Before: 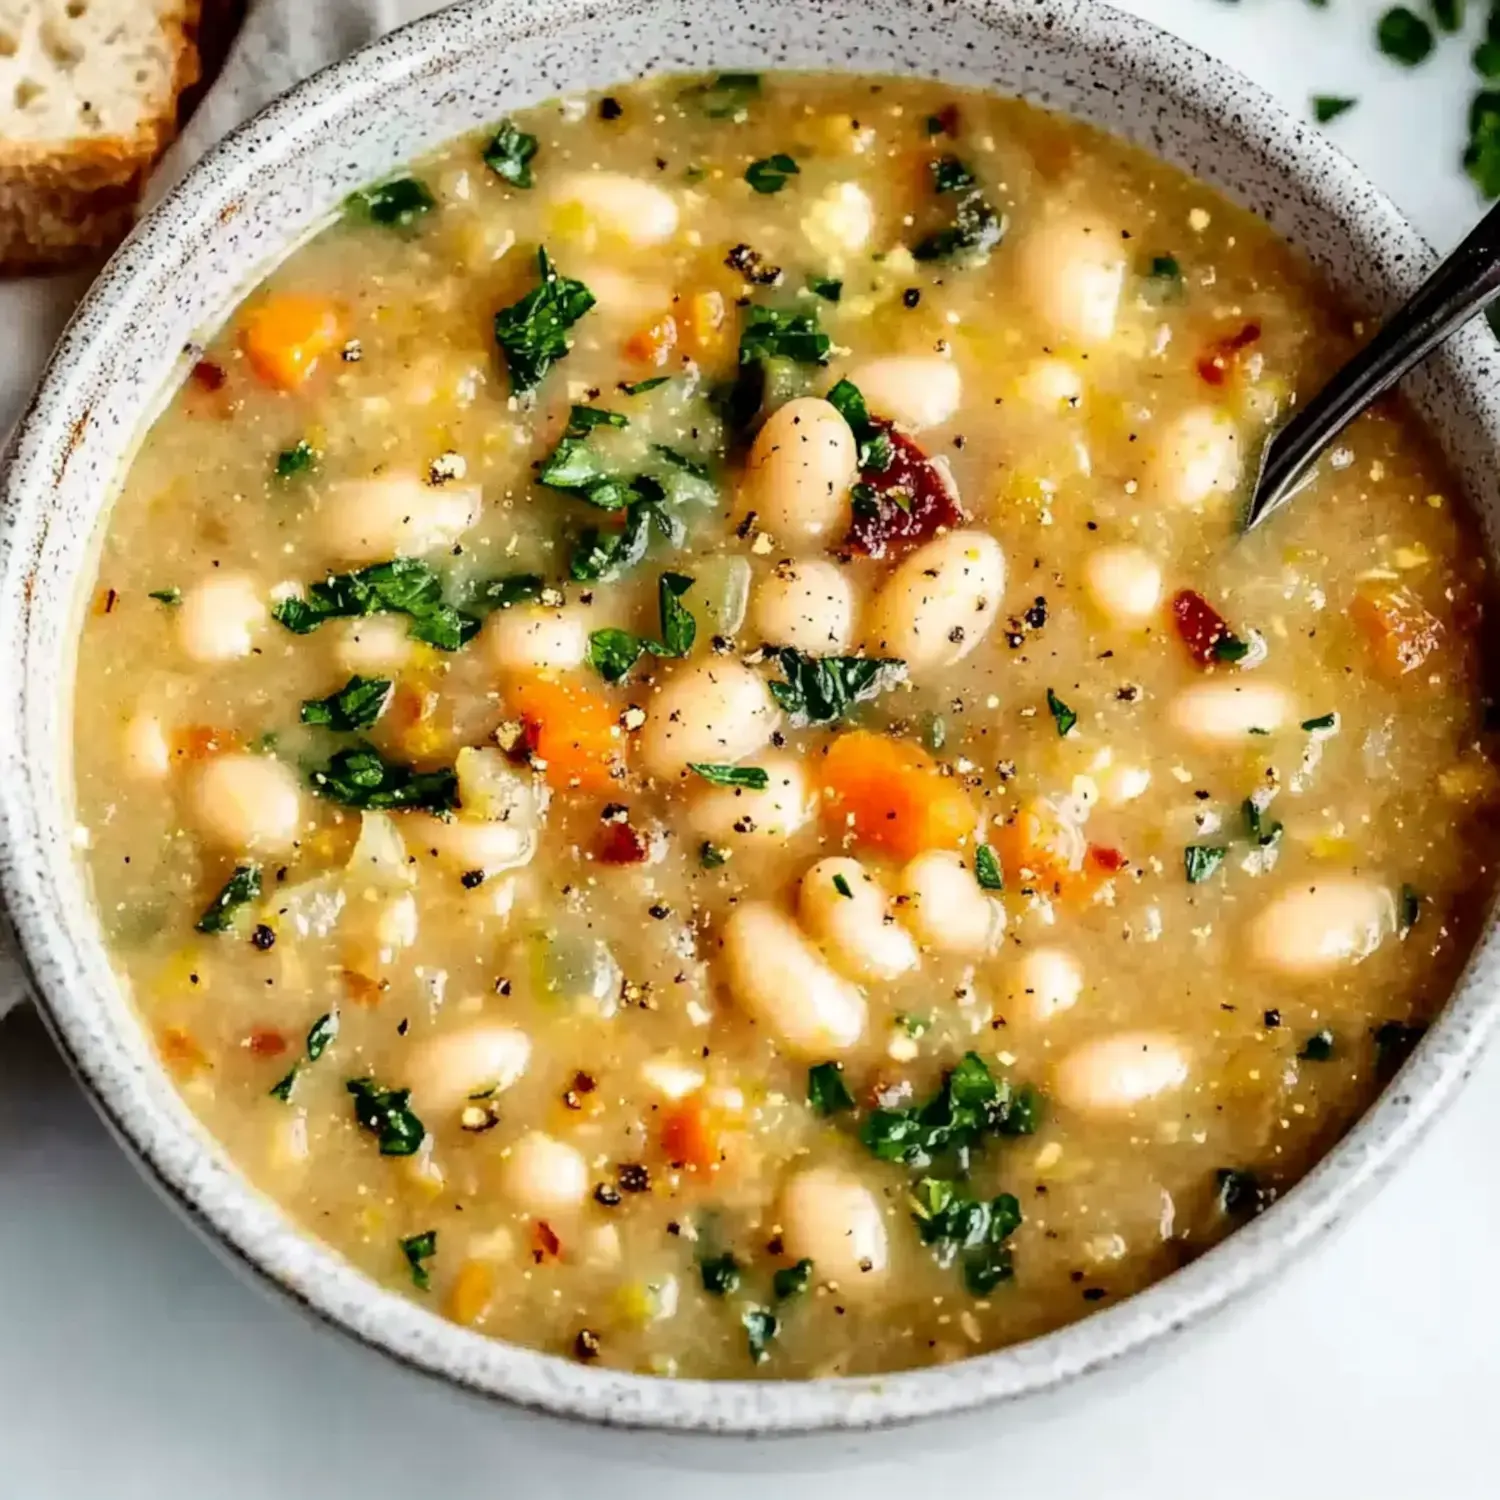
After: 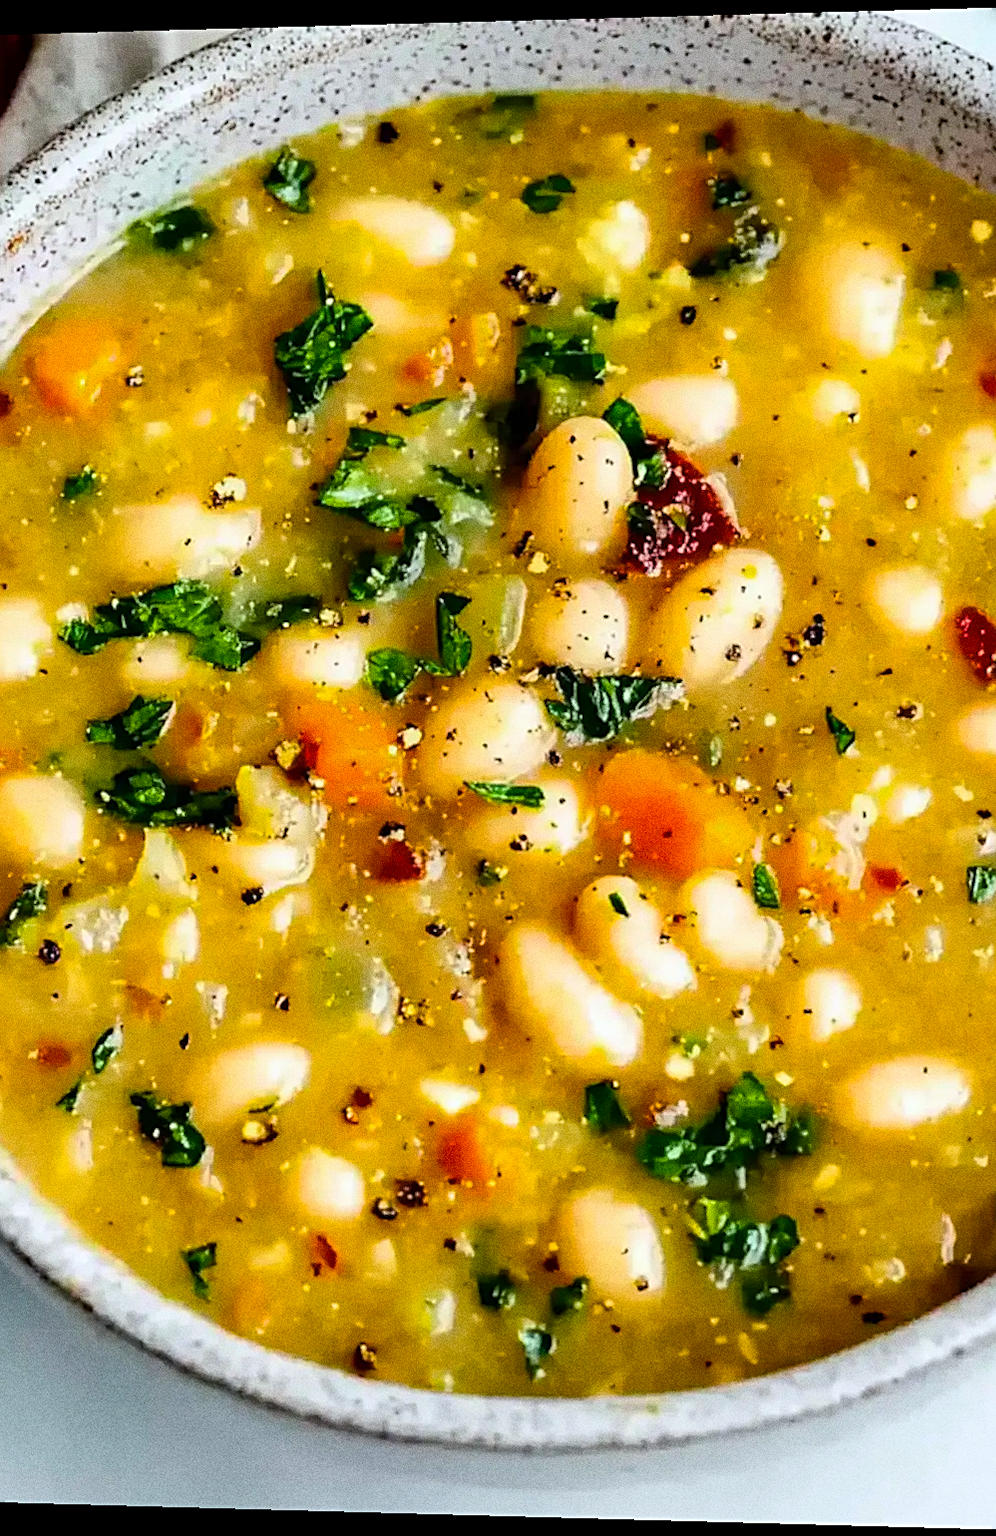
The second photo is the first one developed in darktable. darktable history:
color balance rgb: linear chroma grading › global chroma 15%, perceptual saturation grading › global saturation 30%
white balance: red 0.982, blue 1.018
rotate and perspective: lens shift (horizontal) -0.055, automatic cropping off
crop and rotate: left 13.537%, right 19.796%
grain: coarseness 0.09 ISO, strength 40%
sharpen: on, module defaults
